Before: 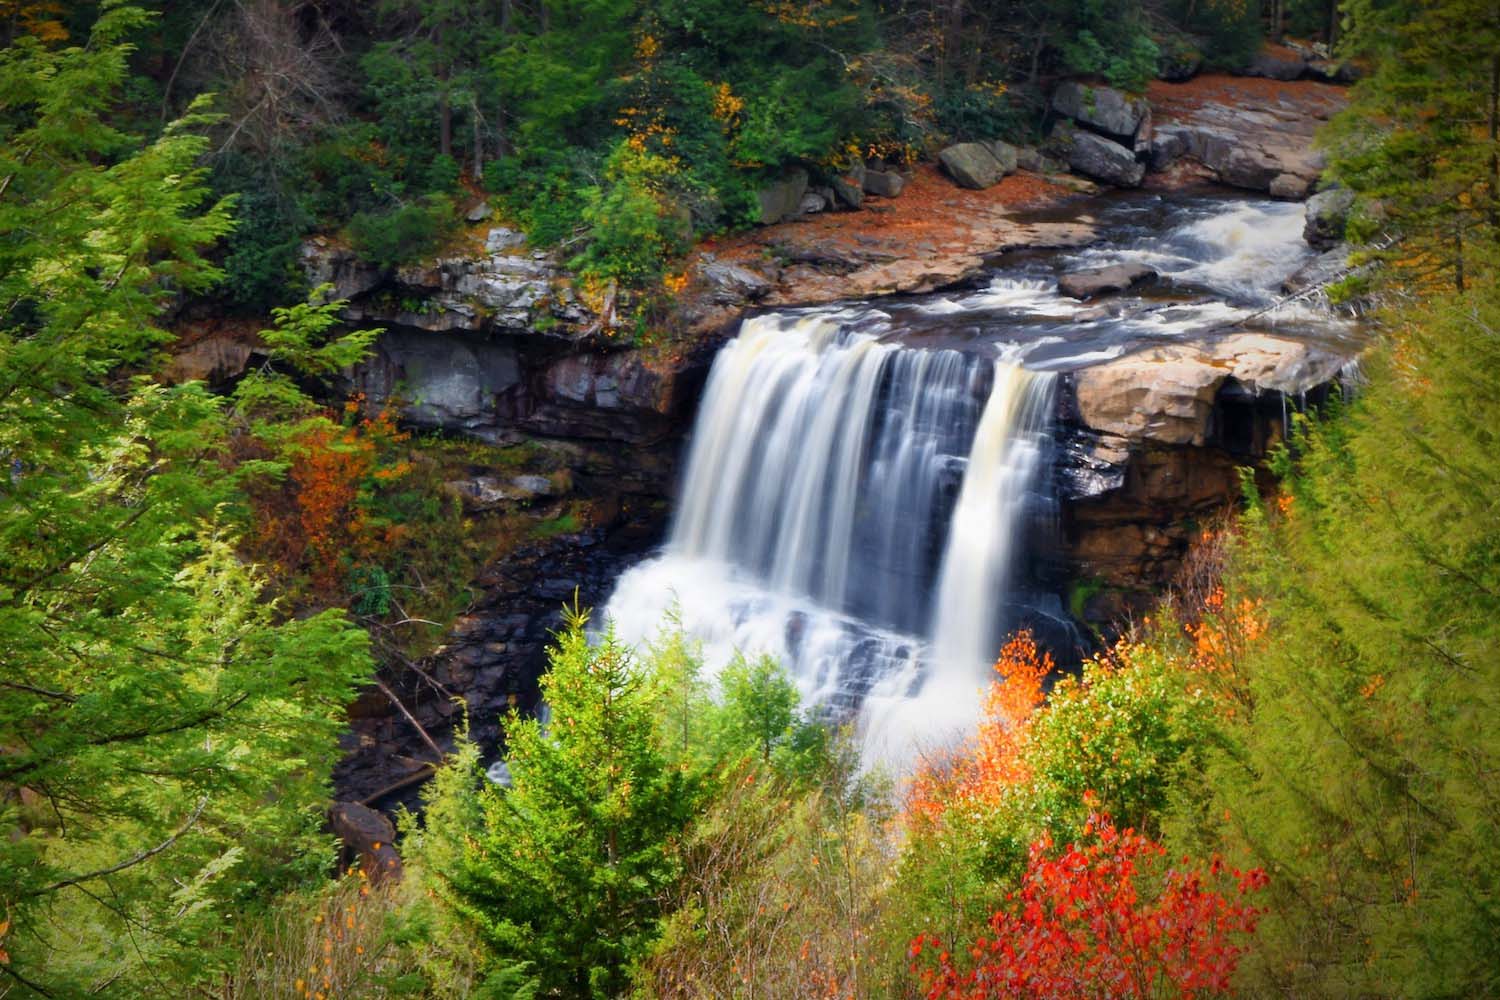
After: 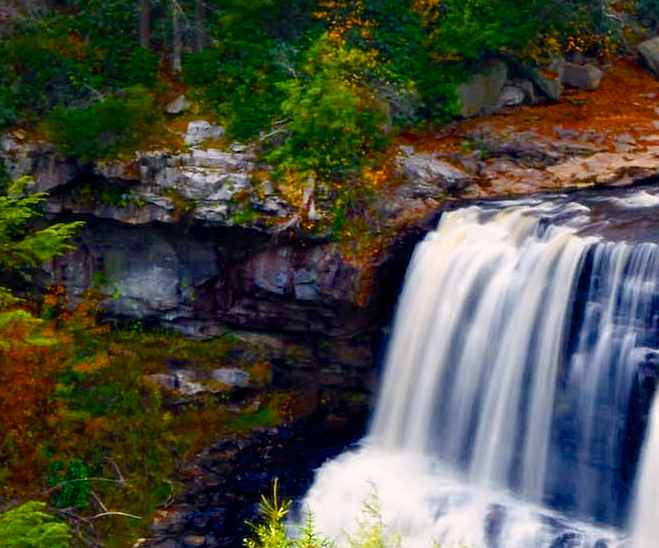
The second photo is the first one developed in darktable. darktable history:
color correction: highlights b* -0.008
crop: left 20.116%, top 10.768%, right 35.915%, bottom 34.337%
color balance rgb: highlights gain › chroma 1.619%, highlights gain › hue 56.32°, perceptual saturation grading › global saturation 20%, perceptual saturation grading › highlights -24.888%, perceptual saturation grading › shadows 49.861%, saturation formula JzAzBz (2021)
